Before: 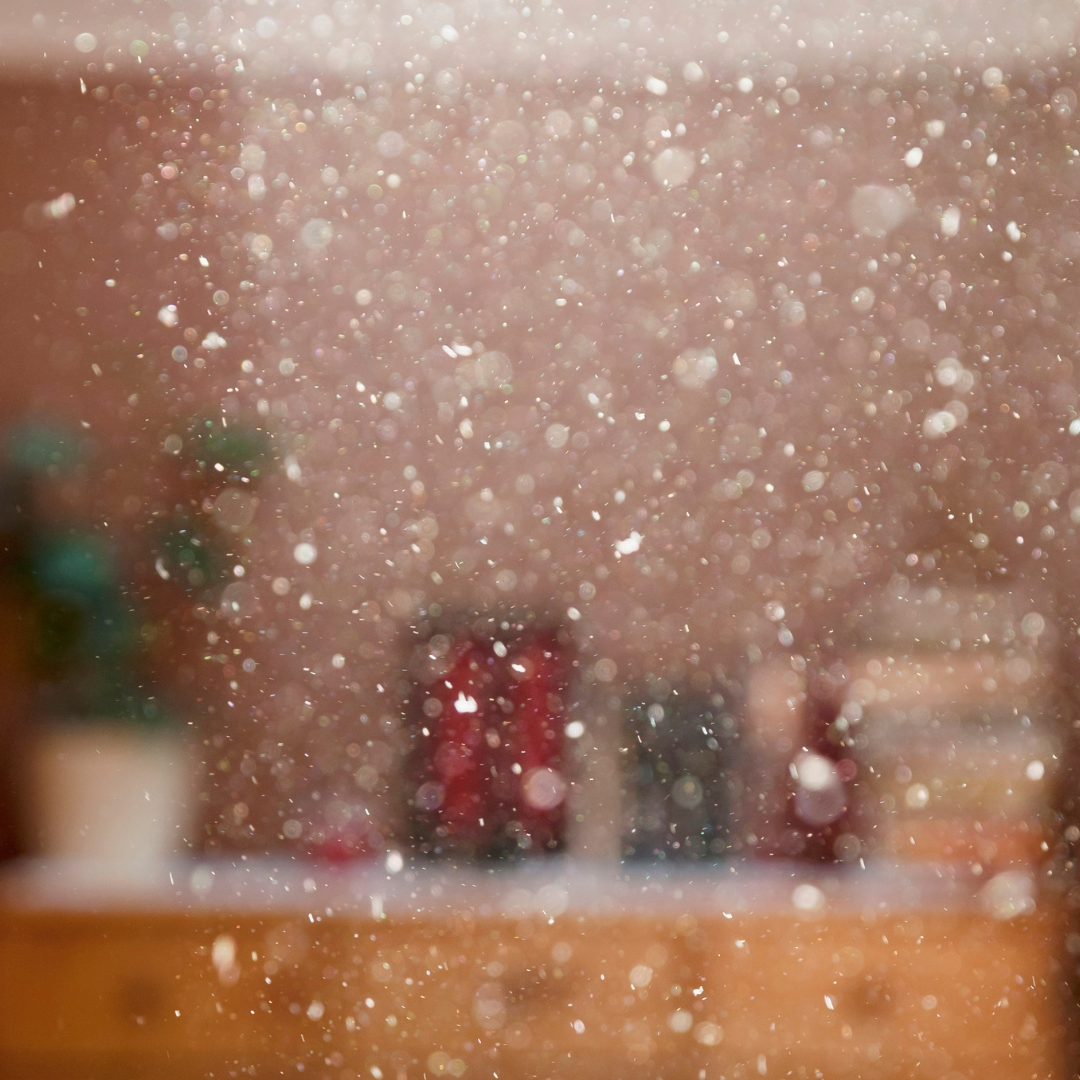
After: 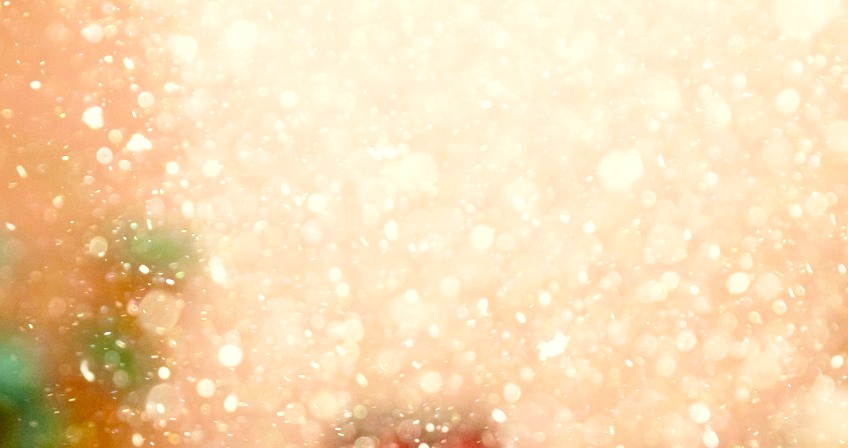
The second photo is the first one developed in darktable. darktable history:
crop: left 7.036%, top 18.398%, right 14.379%, bottom 40.043%
base curve: curves: ch0 [(0, 0) (0.032, 0.037) (0.105, 0.228) (0.435, 0.76) (0.856, 0.983) (1, 1)], preserve colors none
color correction: highlights a* -1.43, highlights b* 10.12, shadows a* 0.395, shadows b* 19.35
exposure: black level correction 0, exposure 1 EV, compensate exposure bias true, compensate highlight preservation false
